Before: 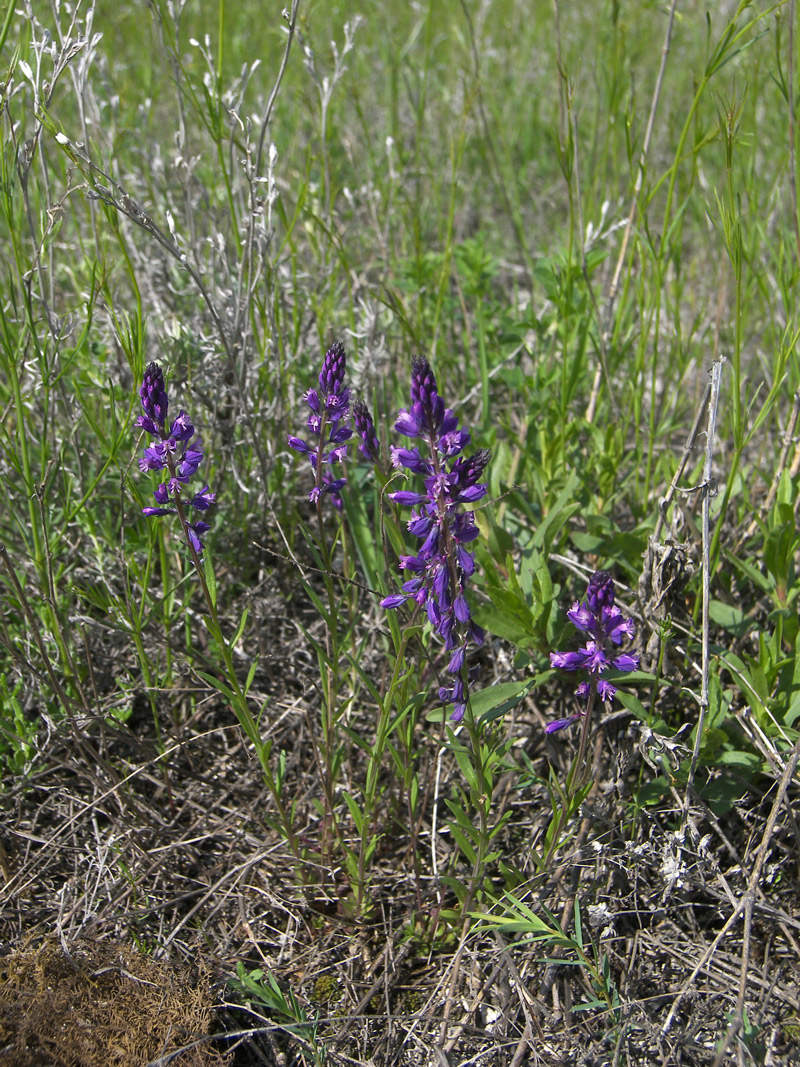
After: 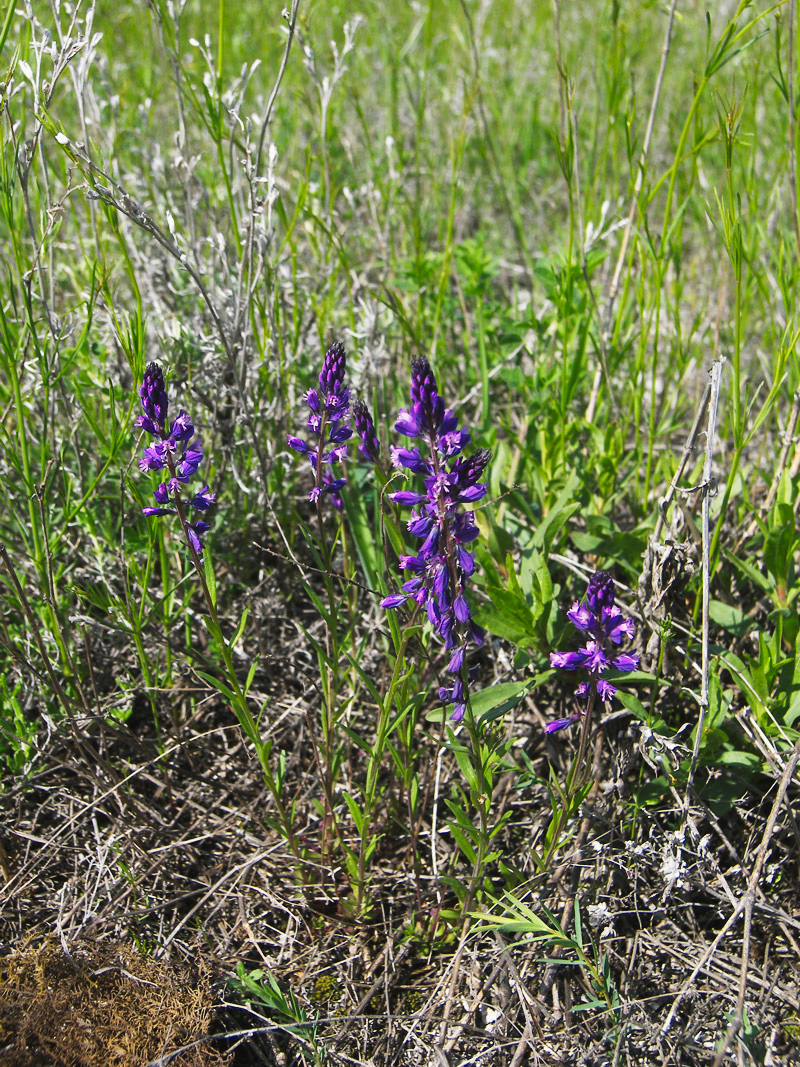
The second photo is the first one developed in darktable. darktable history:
tone curve: curves: ch0 [(0, 0.028) (0.037, 0.05) (0.123, 0.108) (0.19, 0.164) (0.269, 0.247) (0.475, 0.533) (0.595, 0.695) (0.718, 0.823) (0.855, 0.913) (1, 0.982)]; ch1 [(0, 0) (0.243, 0.245) (0.427, 0.41) (0.493, 0.481) (0.505, 0.502) (0.536, 0.545) (0.56, 0.582) (0.611, 0.644) (0.769, 0.807) (1, 1)]; ch2 [(0, 0) (0.249, 0.216) (0.349, 0.321) (0.424, 0.442) (0.476, 0.483) (0.498, 0.499) (0.517, 0.519) (0.532, 0.55) (0.569, 0.608) (0.614, 0.661) (0.706, 0.75) (0.808, 0.809) (0.991, 0.968)], preserve colors none
